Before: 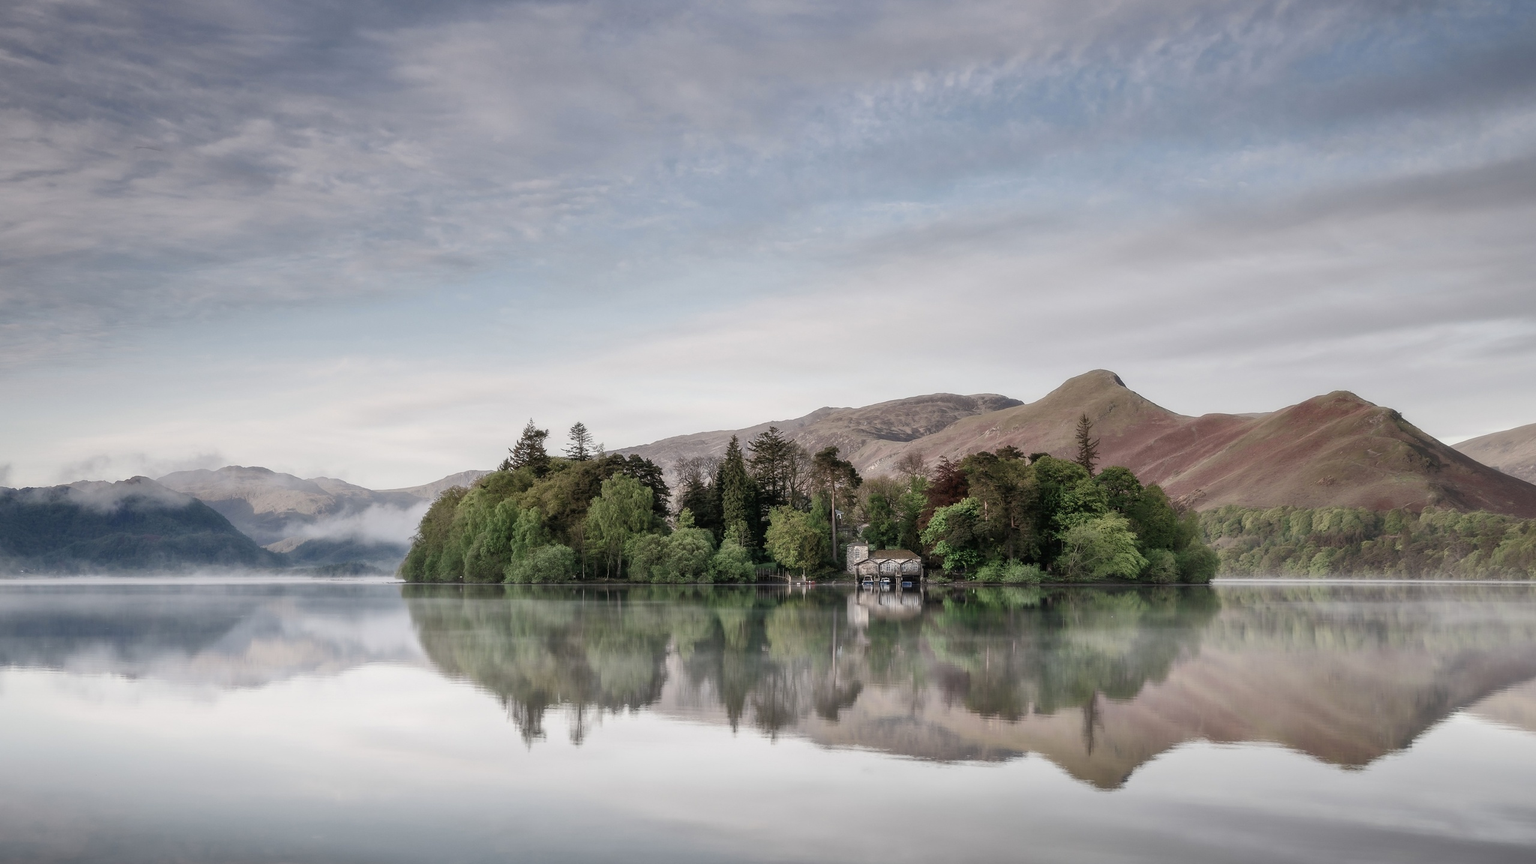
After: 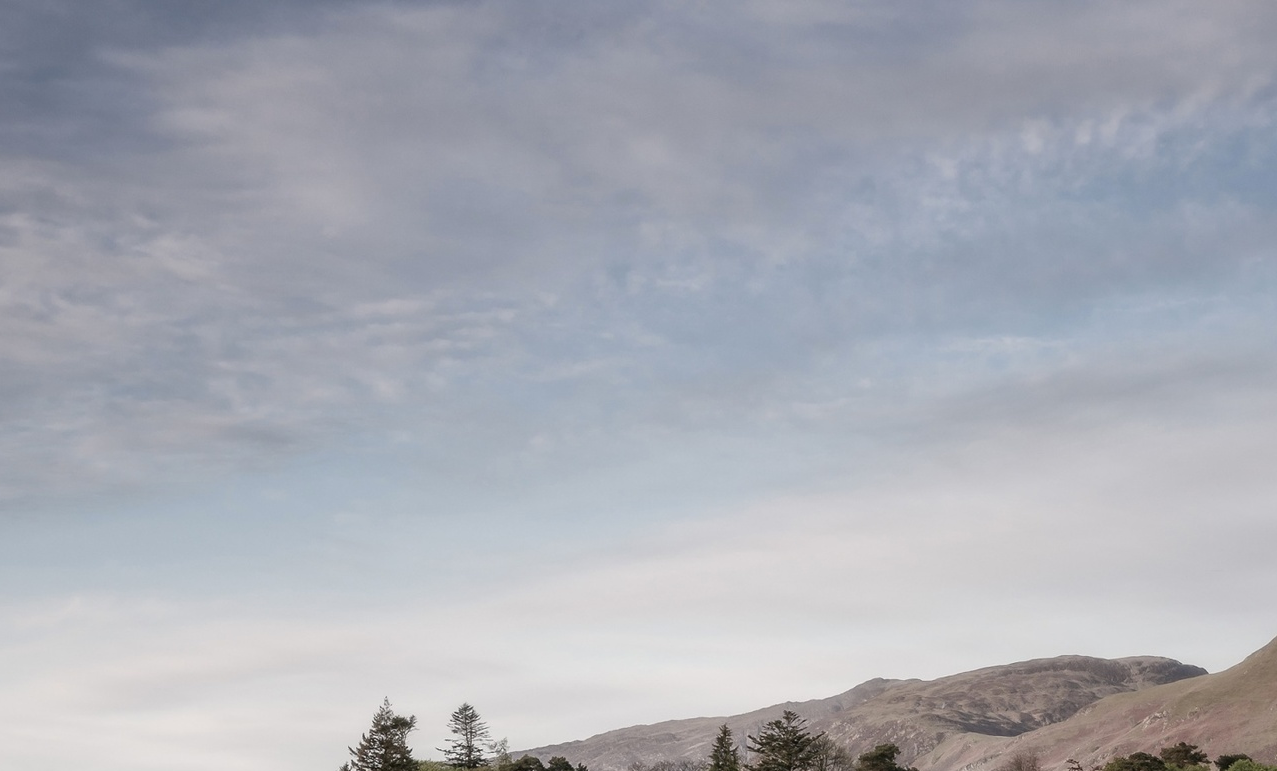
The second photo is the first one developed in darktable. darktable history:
crop: left 19.506%, right 30.594%, bottom 46.458%
